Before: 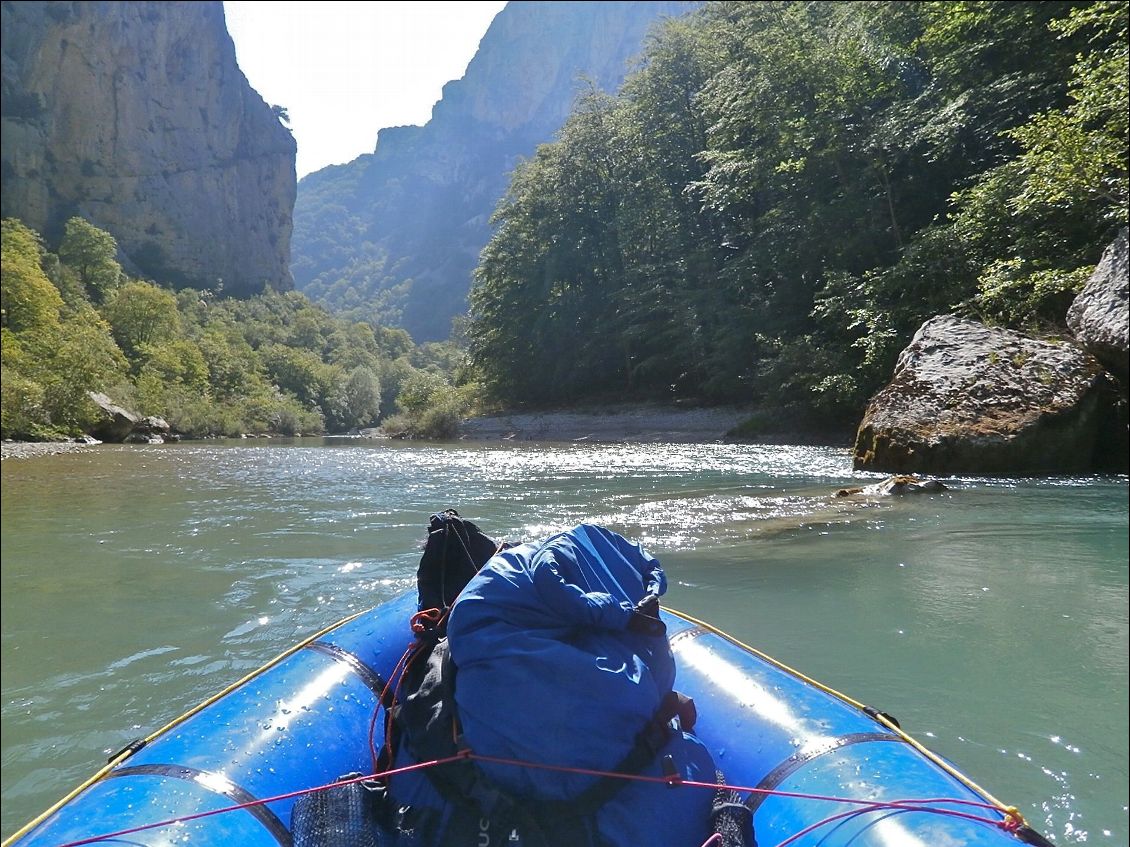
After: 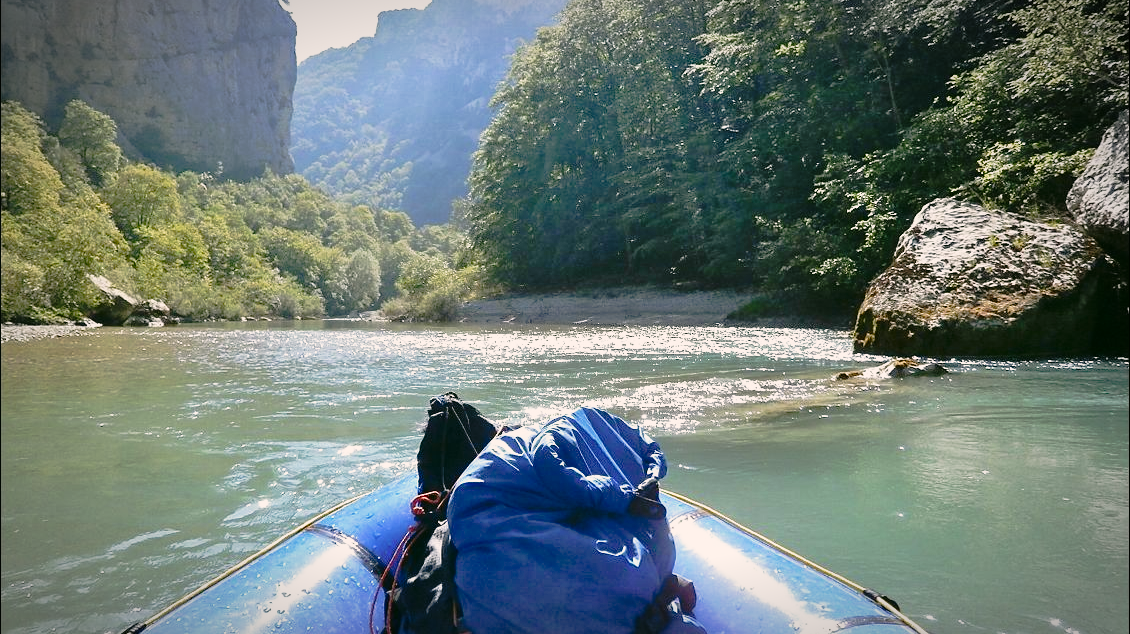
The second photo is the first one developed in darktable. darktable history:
crop: top 13.848%, bottom 11.269%
color correction: highlights a* 4.04, highlights b* 4.94, shadows a* -6.99, shadows b* 4.82
vignetting: automatic ratio true
tone curve: curves: ch0 [(0, 0.015) (0.091, 0.055) (0.184, 0.159) (0.304, 0.382) (0.492, 0.579) (0.628, 0.755) (0.832, 0.932) (0.984, 0.963)]; ch1 [(0, 0) (0.34, 0.235) (0.493, 0.5) (0.554, 0.56) (0.764, 0.815) (1, 1)]; ch2 [(0, 0) (0.44, 0.458) (0.476, 0.477) (0.542, 0.586) (0.674, 0.724) (1, 1)], preserve colors none
